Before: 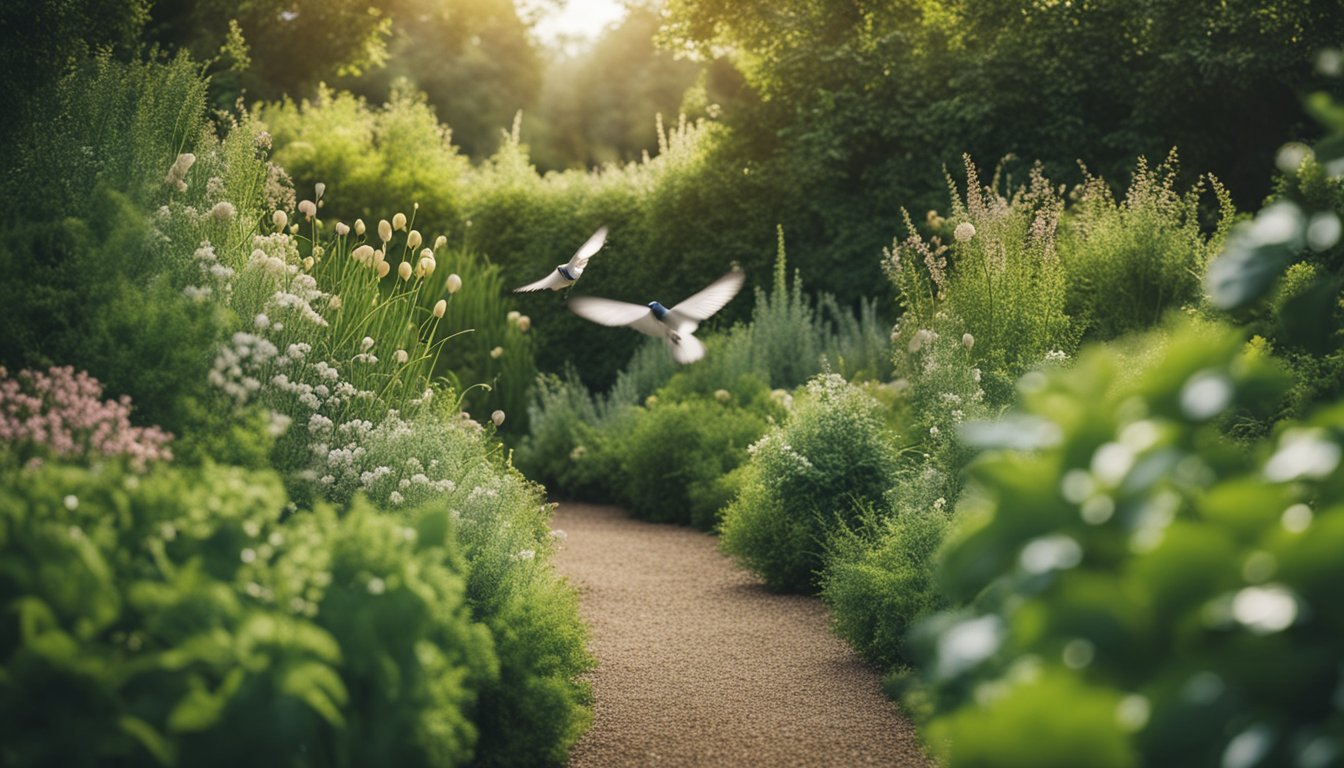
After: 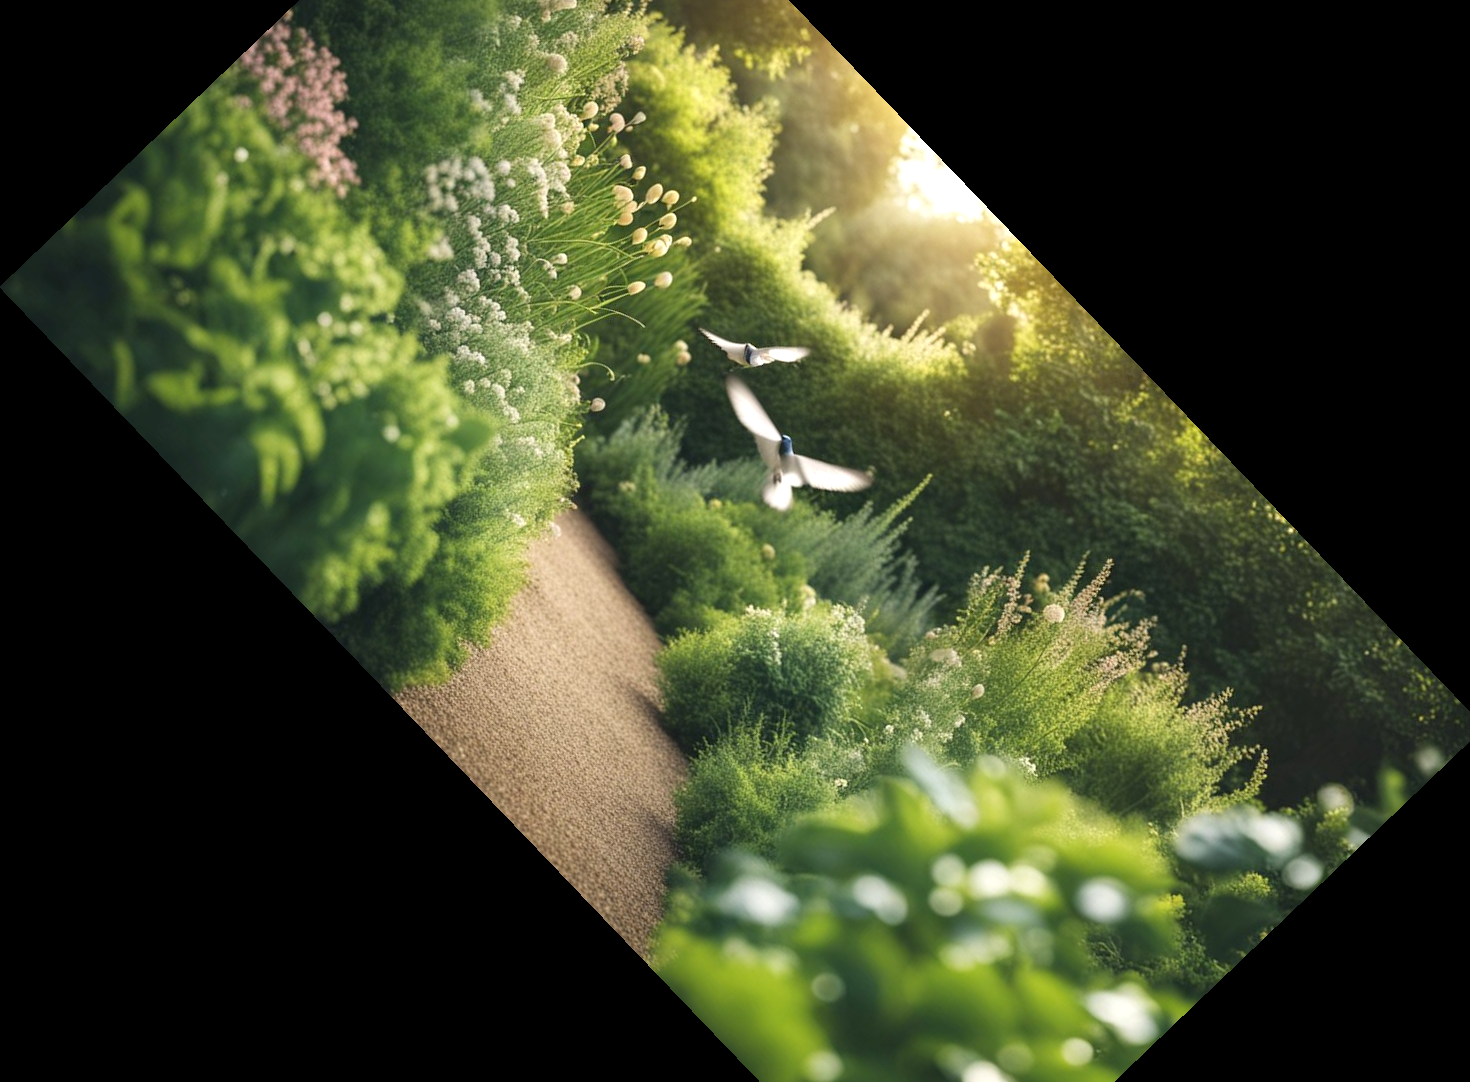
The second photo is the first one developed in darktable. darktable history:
crop and rotate: angle -46.26°, top 16.234%, right 0.912%, bottom 11.704%
exposure: black level correction 0.001, exposure 0.5 EV, compensate exposure bias true, compensate highlight preservation false
